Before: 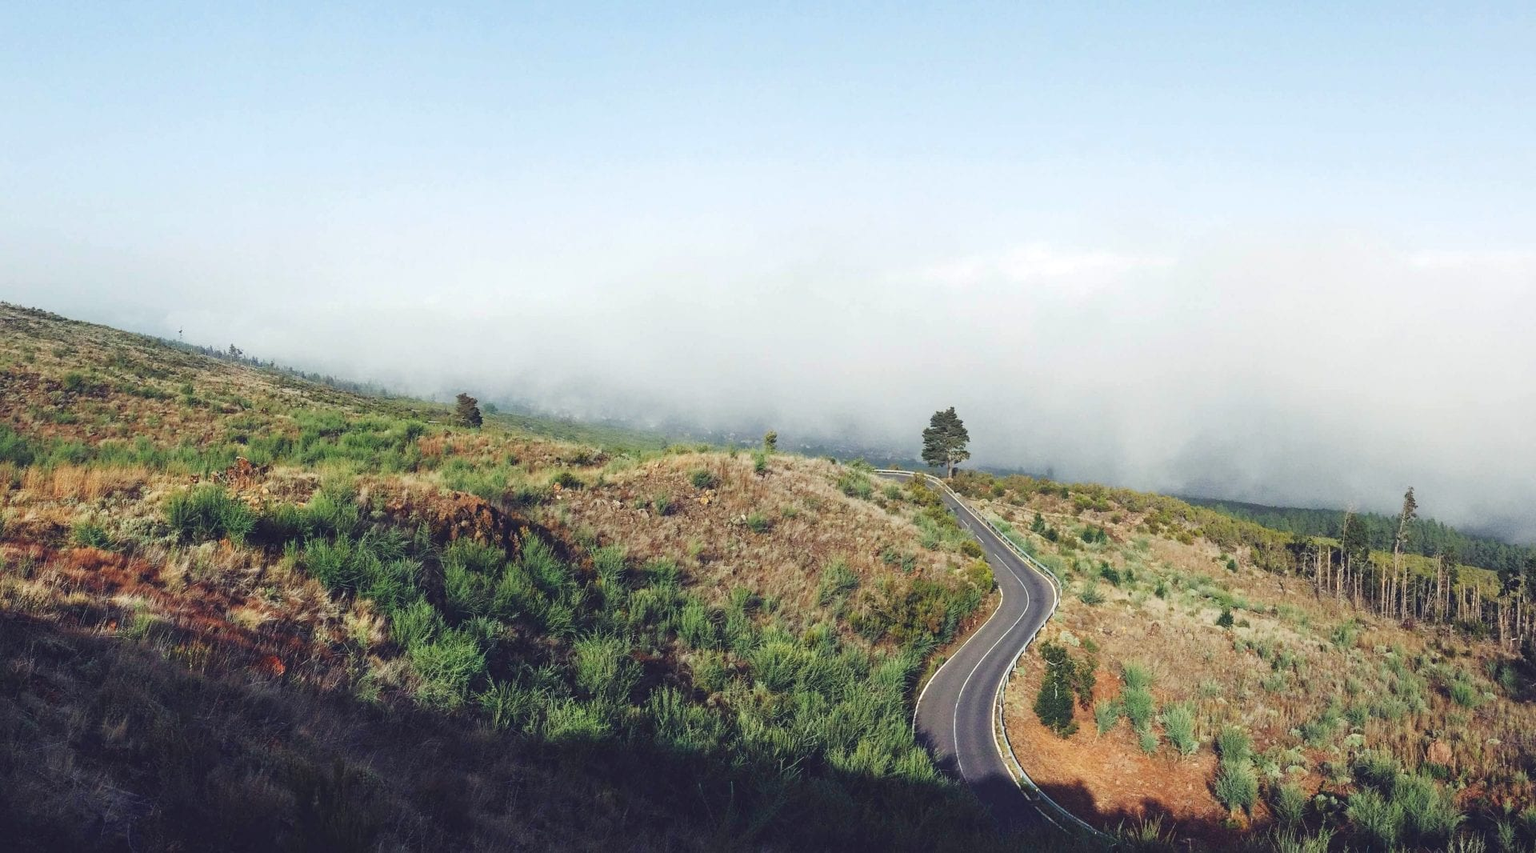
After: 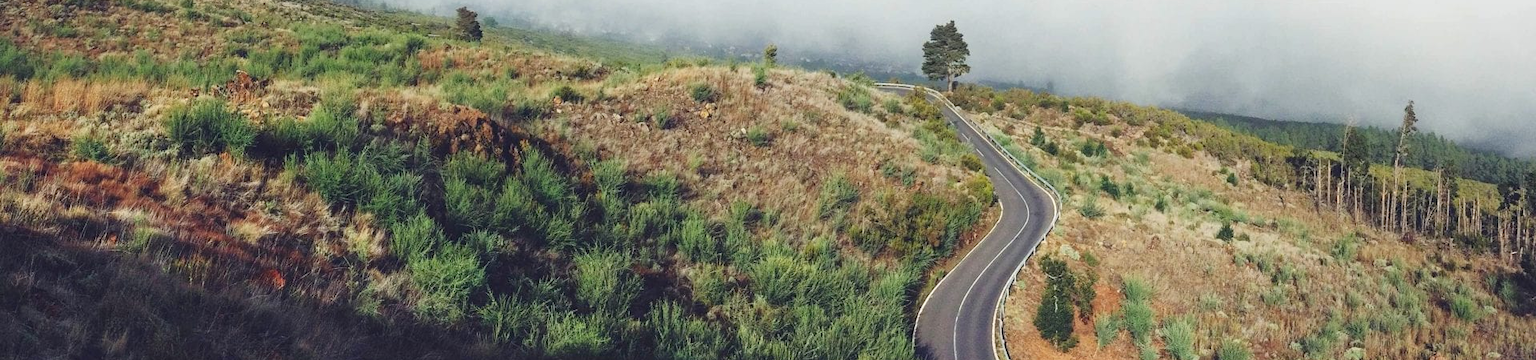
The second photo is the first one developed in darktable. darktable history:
crop: top 45.389%, bottom 12.246%
